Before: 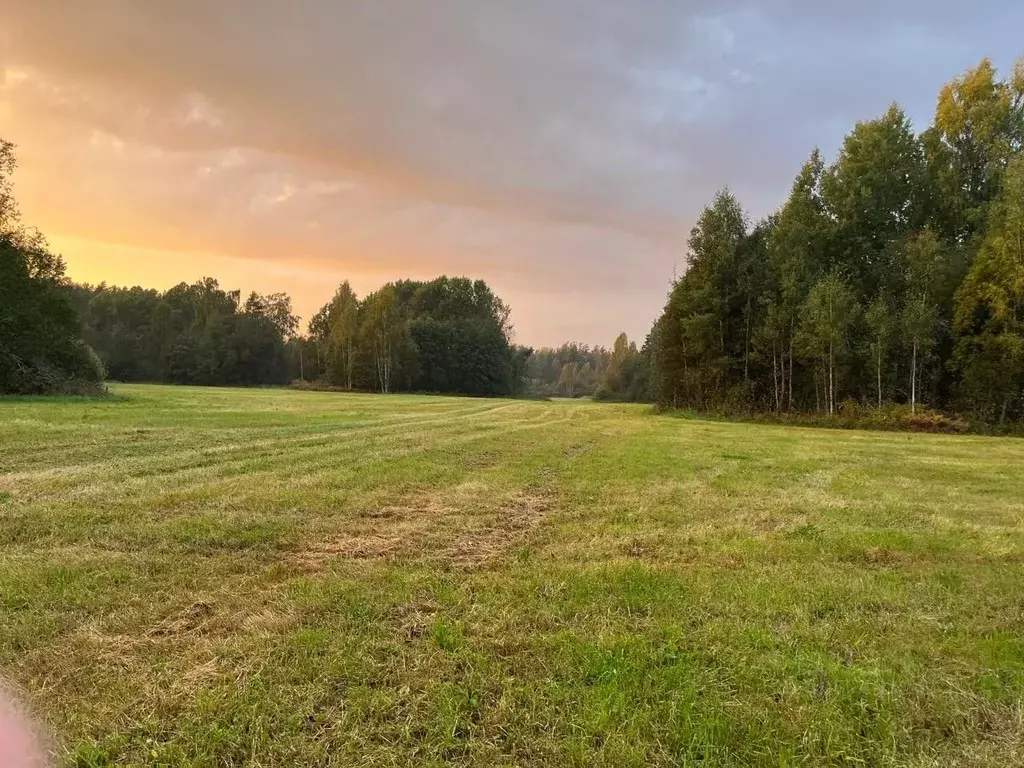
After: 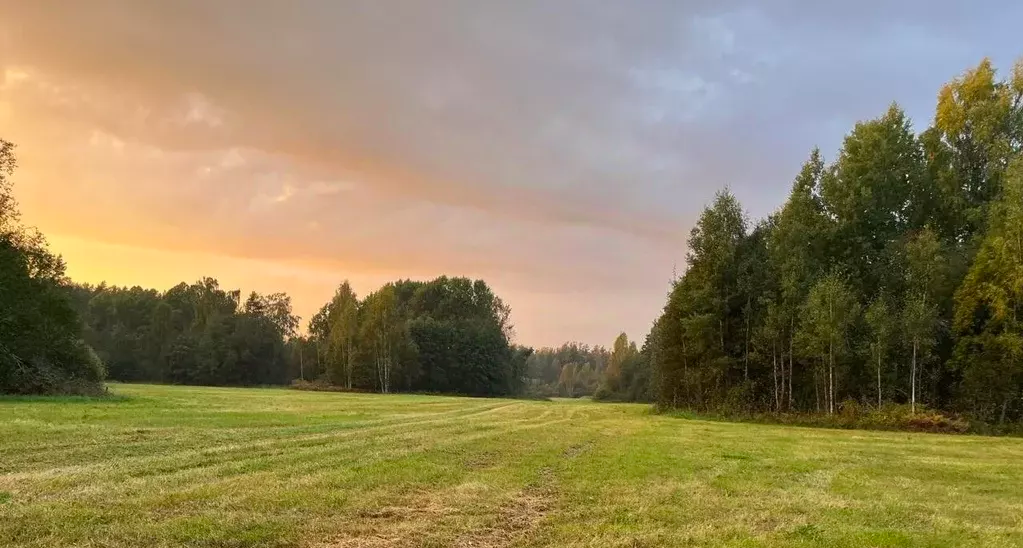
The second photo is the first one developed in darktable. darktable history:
contrast brightness saturation: saturation 0.1
crop: bottom 28.576%
